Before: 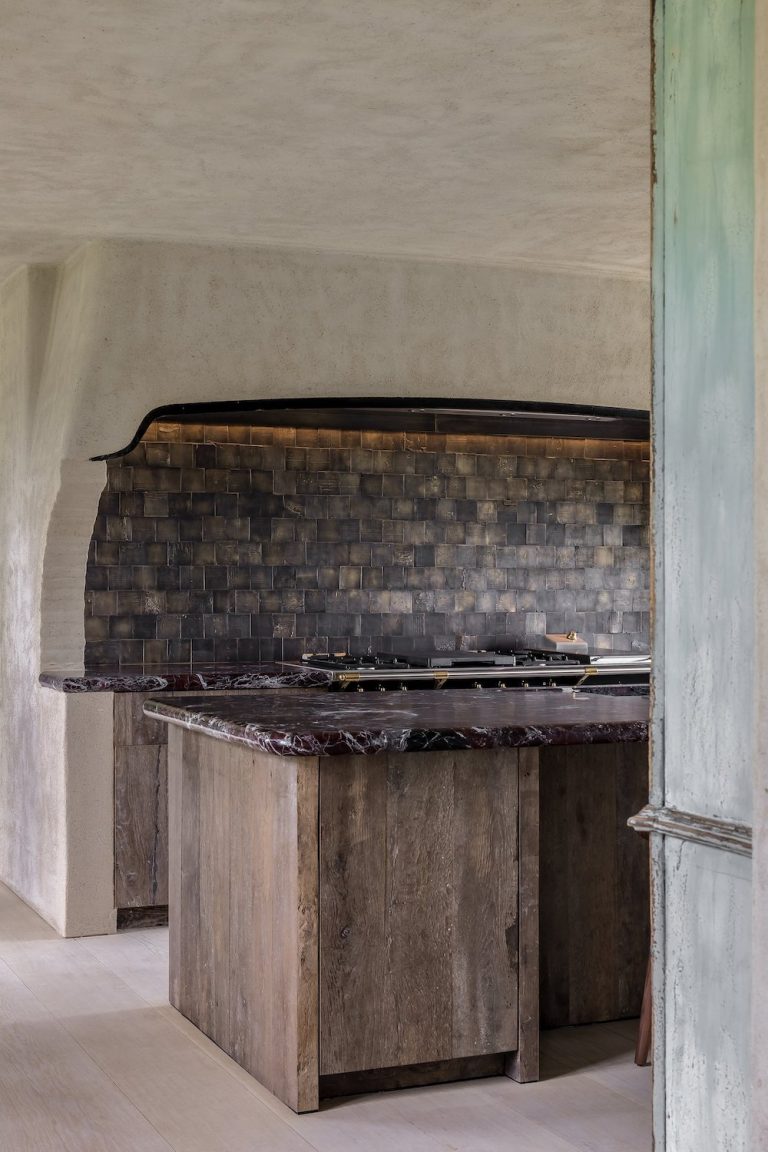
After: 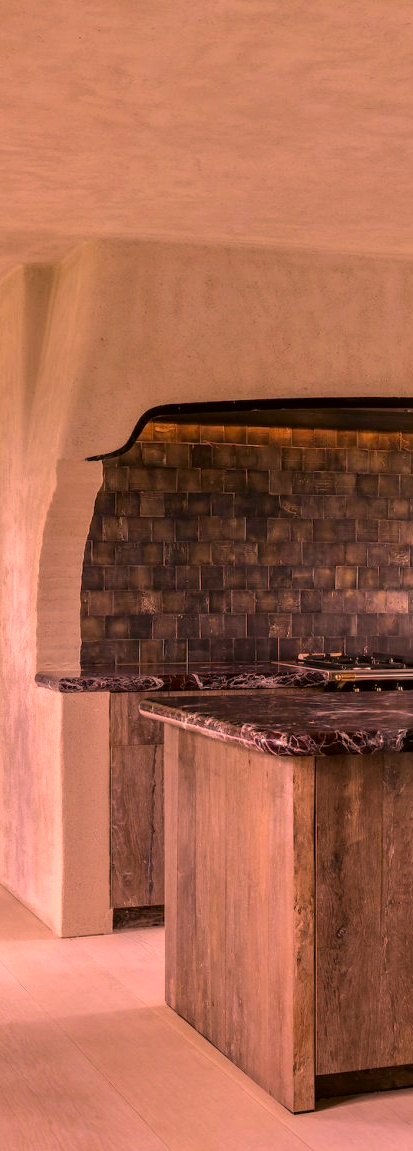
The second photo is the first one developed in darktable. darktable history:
white balance: red 1.188, blue 1.11
color correction: highlights a* 17.94, highlights b* 35.39, shadows a* 1.48, shadows b* 6.42, saturation 1.01
crop: left 0.587%, right 45.588%, bottom 0.086%
